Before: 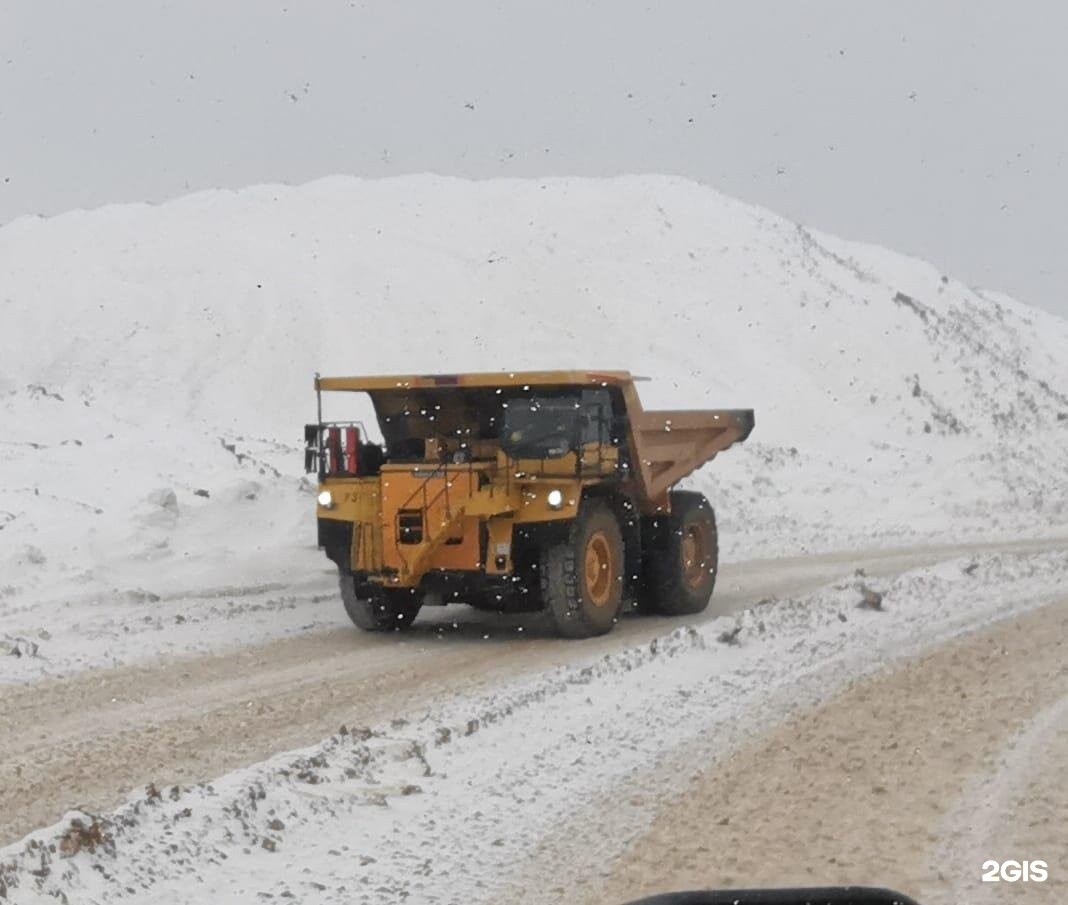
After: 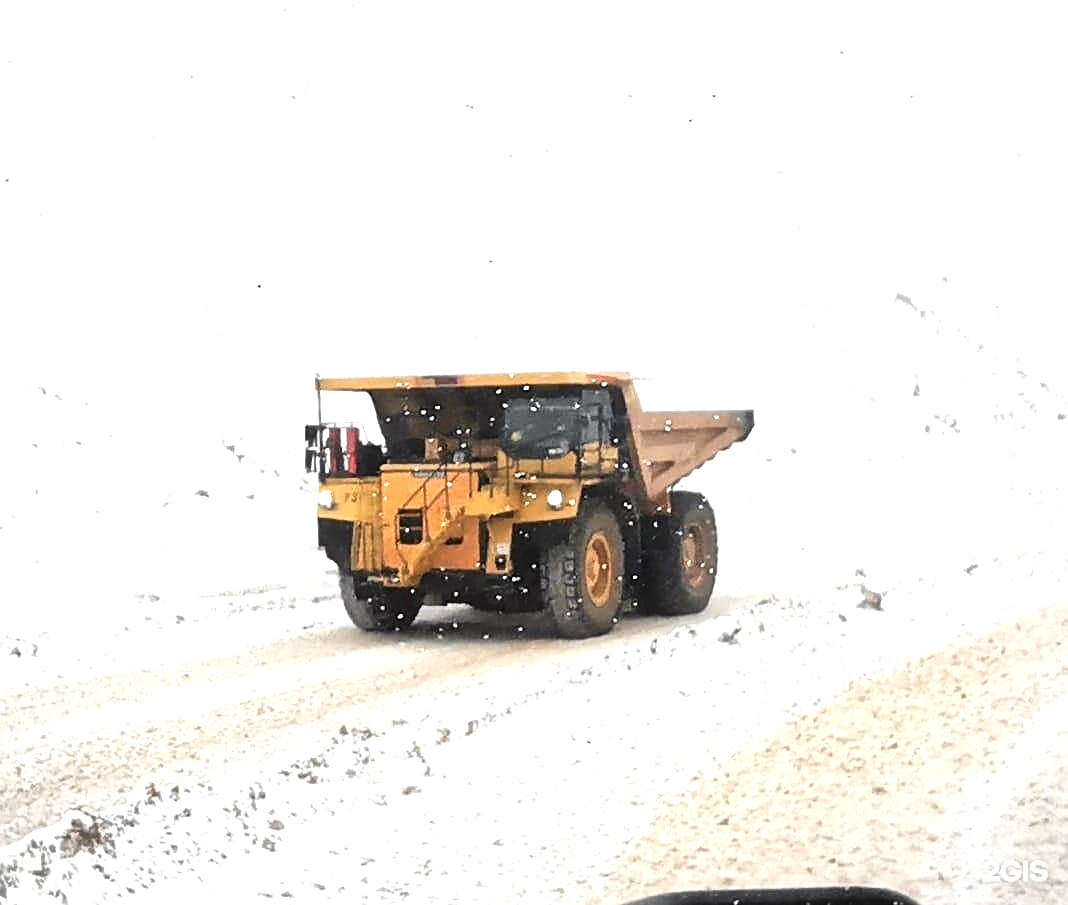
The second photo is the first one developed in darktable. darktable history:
tone equalizer: -8 EV -0.75 EV, -7 EV -0.7 EV, -6 EV -0.6 EV, -5 EV -0.4 EV, -3 EV 0.4 EV, -2 EV 0.6 EV, -1 EV 0.7 EV, +0 EV 0.75 EV, edges refinement/feathering 500, mask exposure compensation -1.57 EV, preserve details no
vignetting: fall-off start 100%, brightness -0.282, width/height ratio 1.31
exposure: black level correction 0, exposure 0.9 EV, compensate highlight preservation false
sharpen: on, module defaults
